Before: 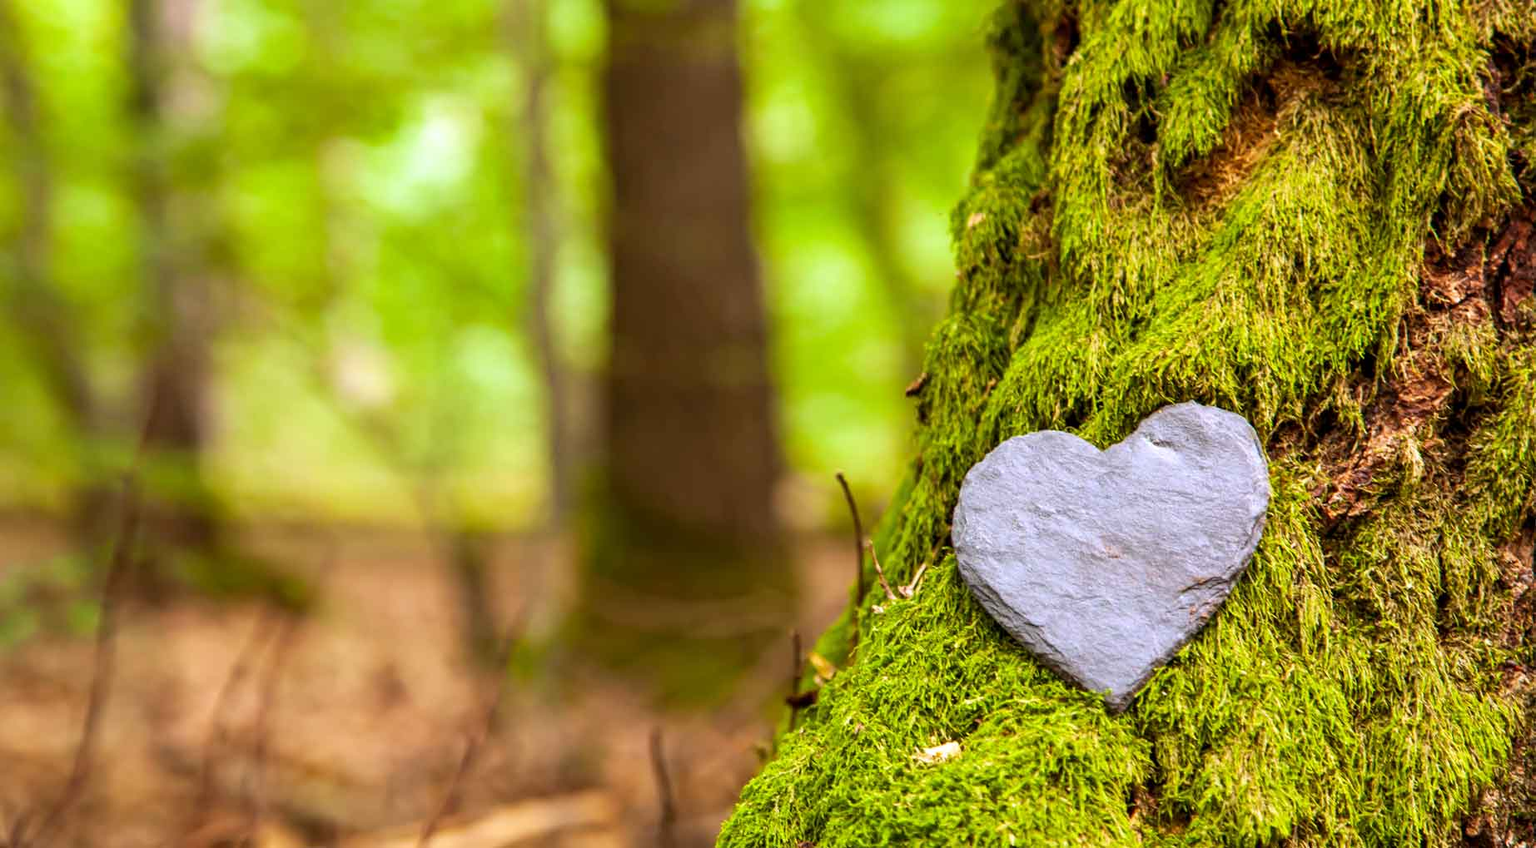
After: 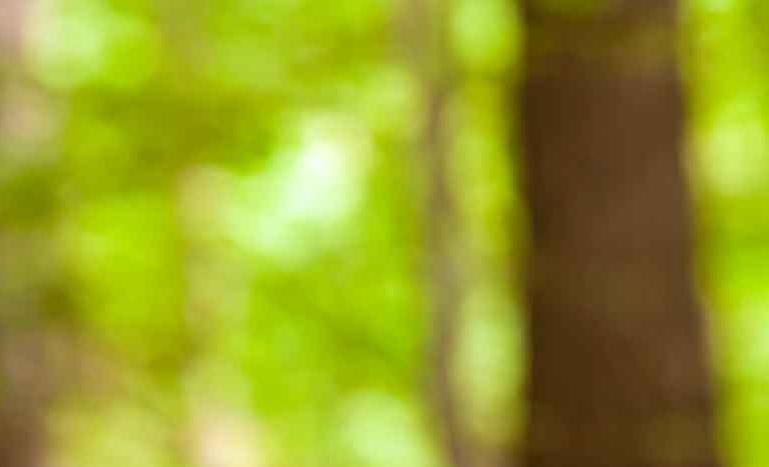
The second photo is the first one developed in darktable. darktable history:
crop and rotate: left 11.244%, top 0.091%, right 47.042%, bottom 54.043%
